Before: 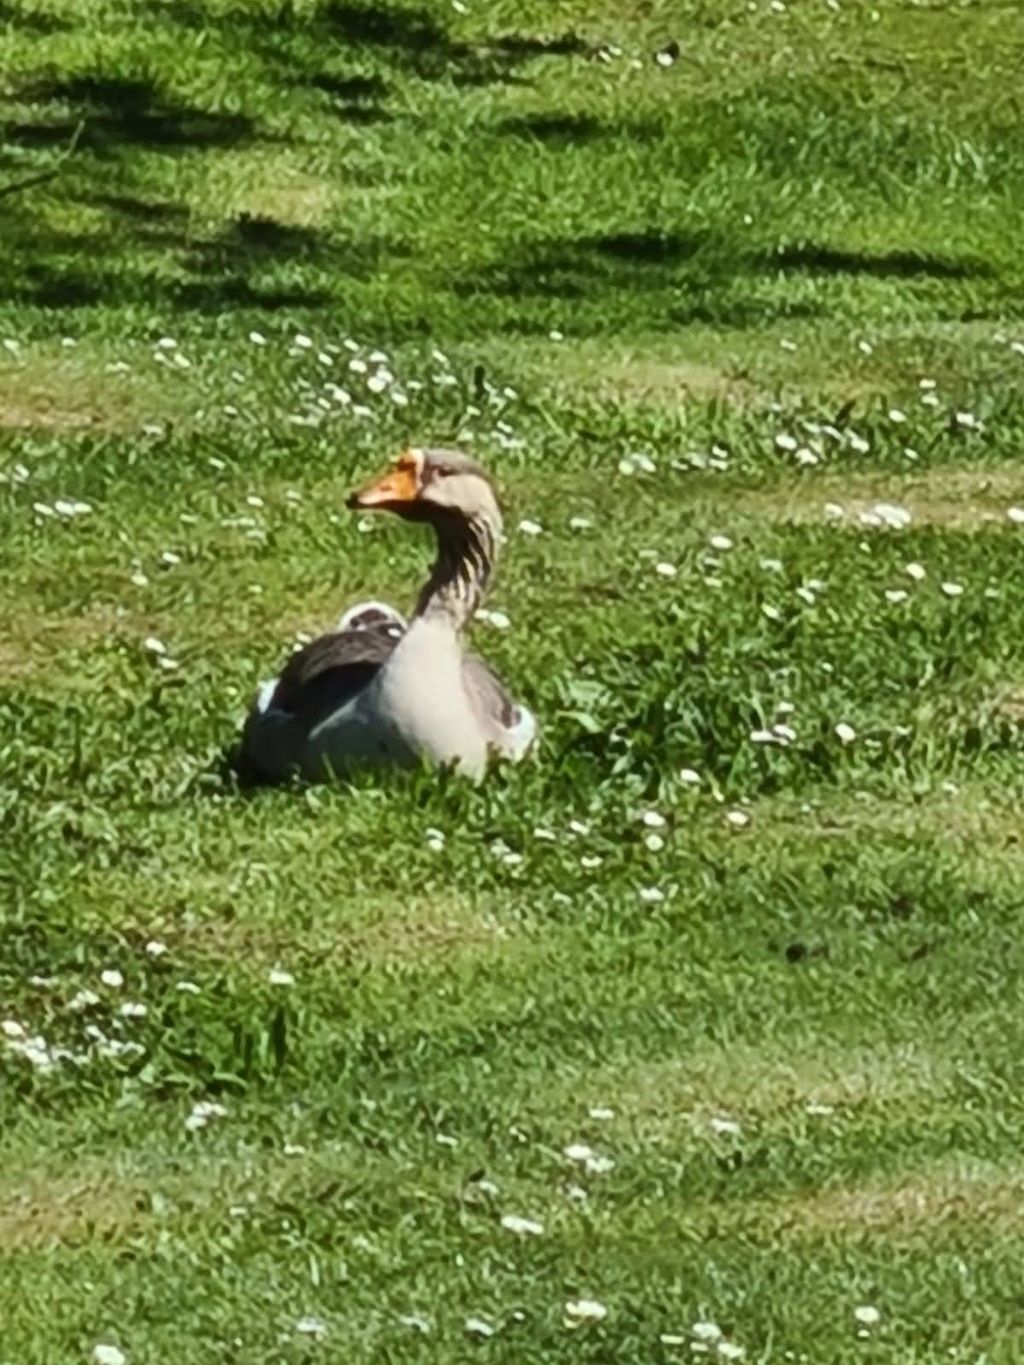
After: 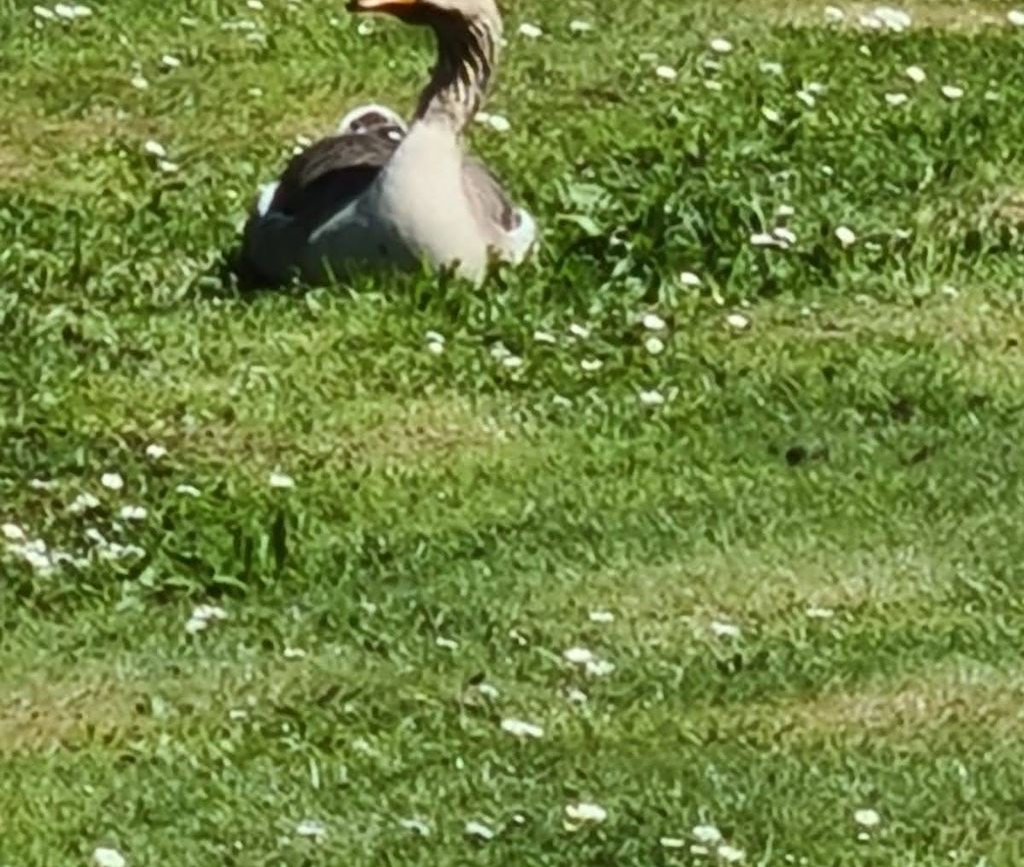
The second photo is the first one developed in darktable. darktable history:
crop and rotate: top 36.469%
